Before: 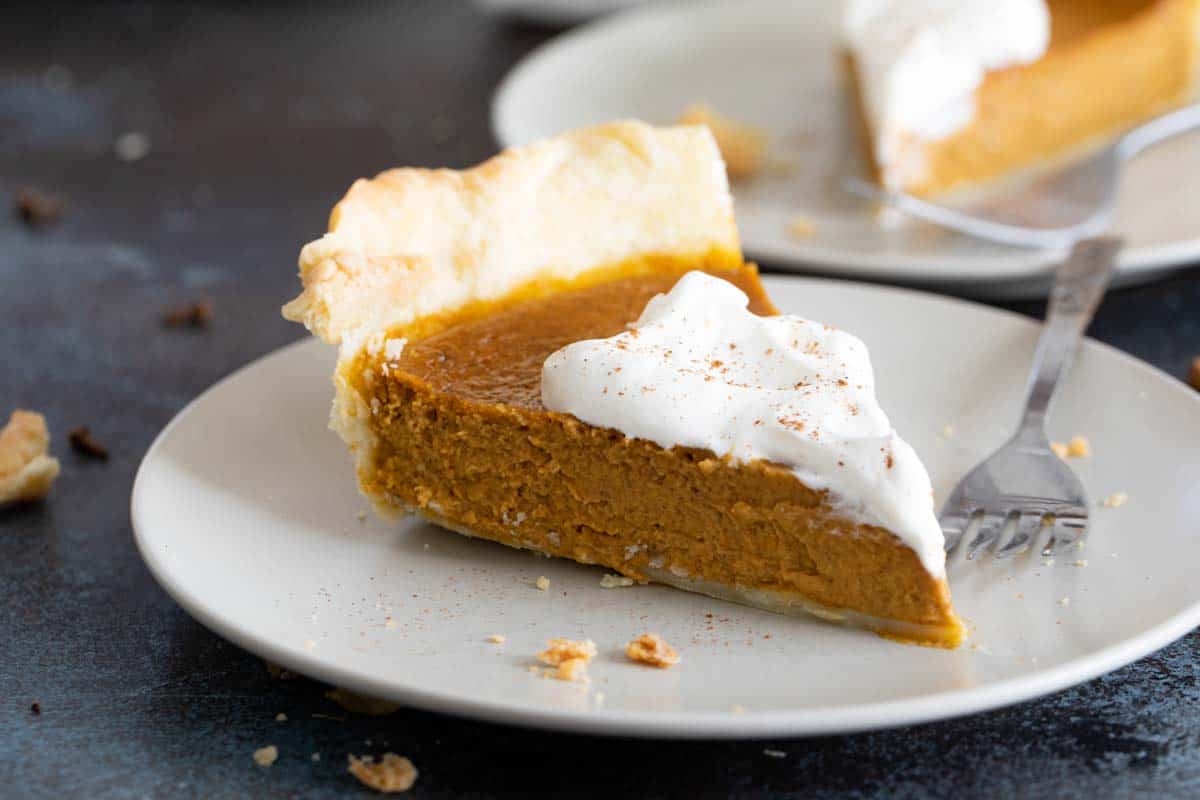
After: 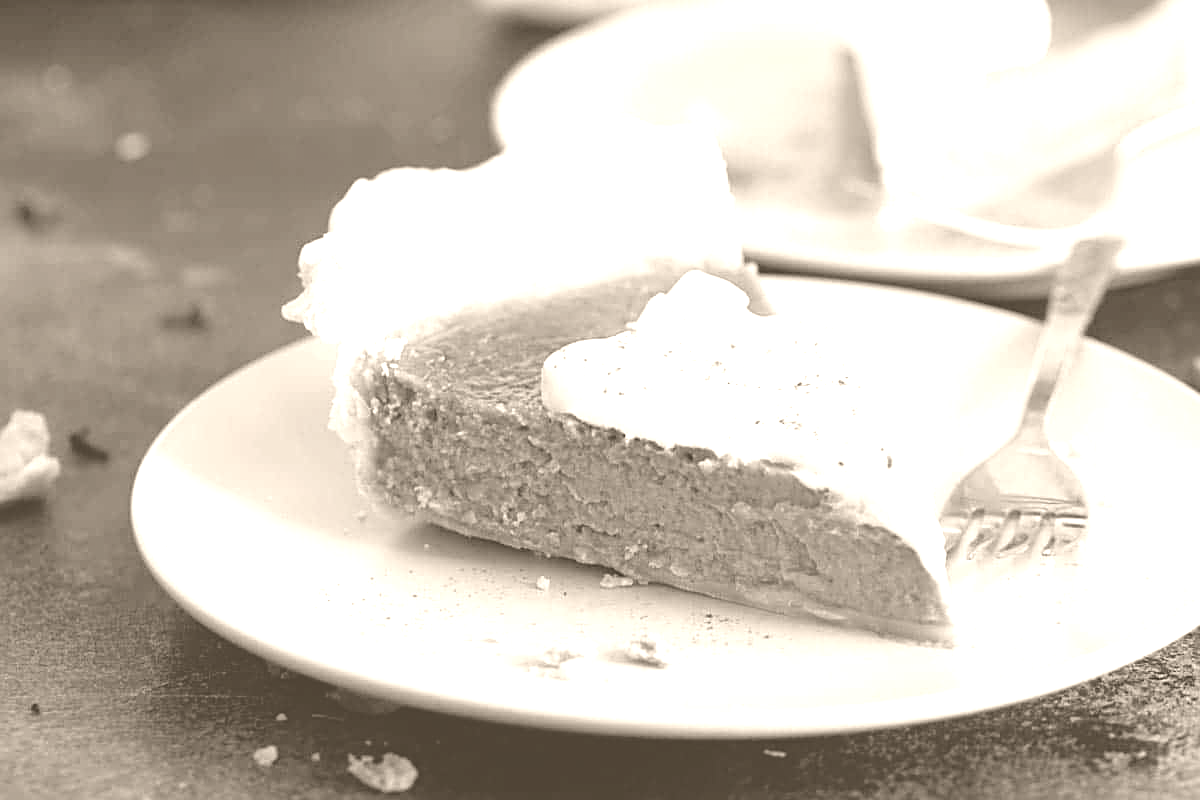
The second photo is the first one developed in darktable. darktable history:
colorize: hue 34.49°, saturation 35.33%, source mix 100%, version 1
color correction: highlights a* 17.88, highlights b* 18.79
sharpen: on, module defaults
